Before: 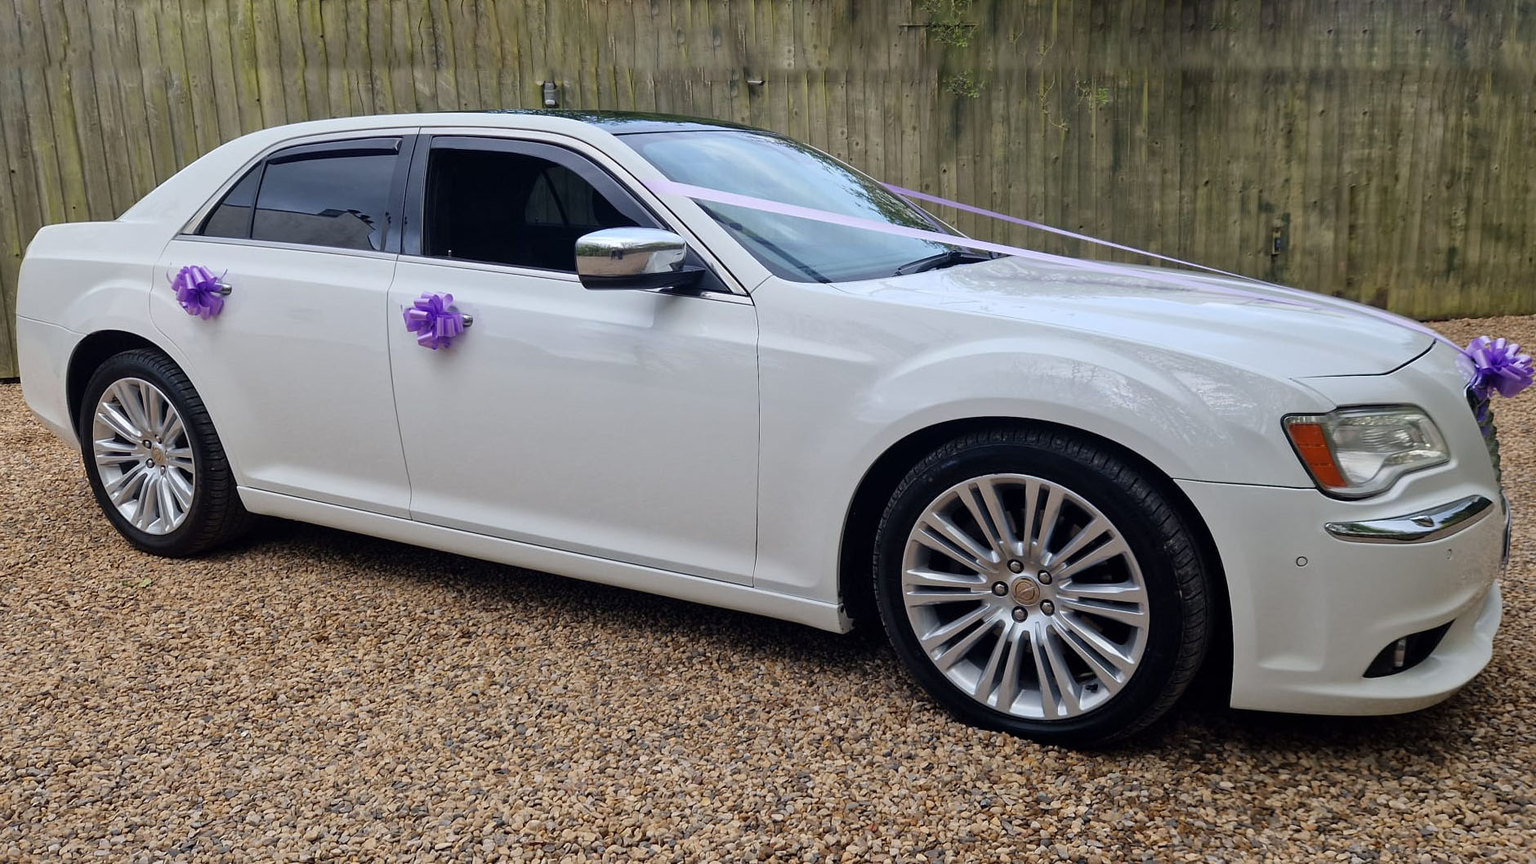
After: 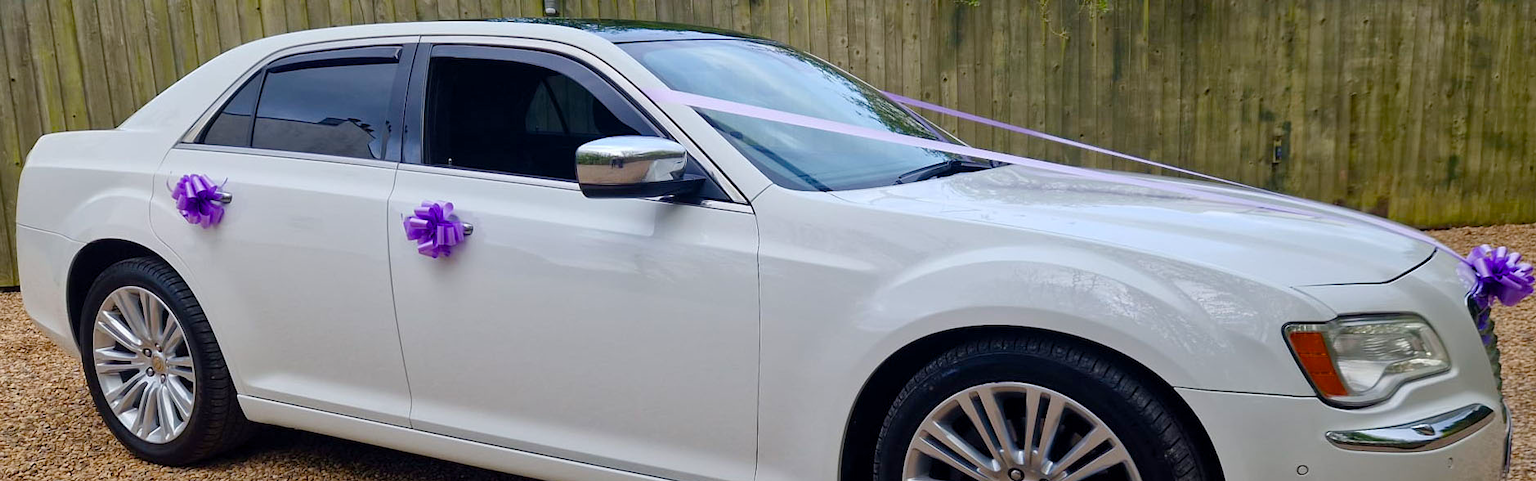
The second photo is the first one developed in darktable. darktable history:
color balance rgb: perceptual saturation grading › global saturation 20%, perceptual saturation grading › highlights -25.131%, perceptual saturation grading › shadows 50.015%, global vibrance 20%
crop and rotate: top 10.629%, bottom 33.592%
